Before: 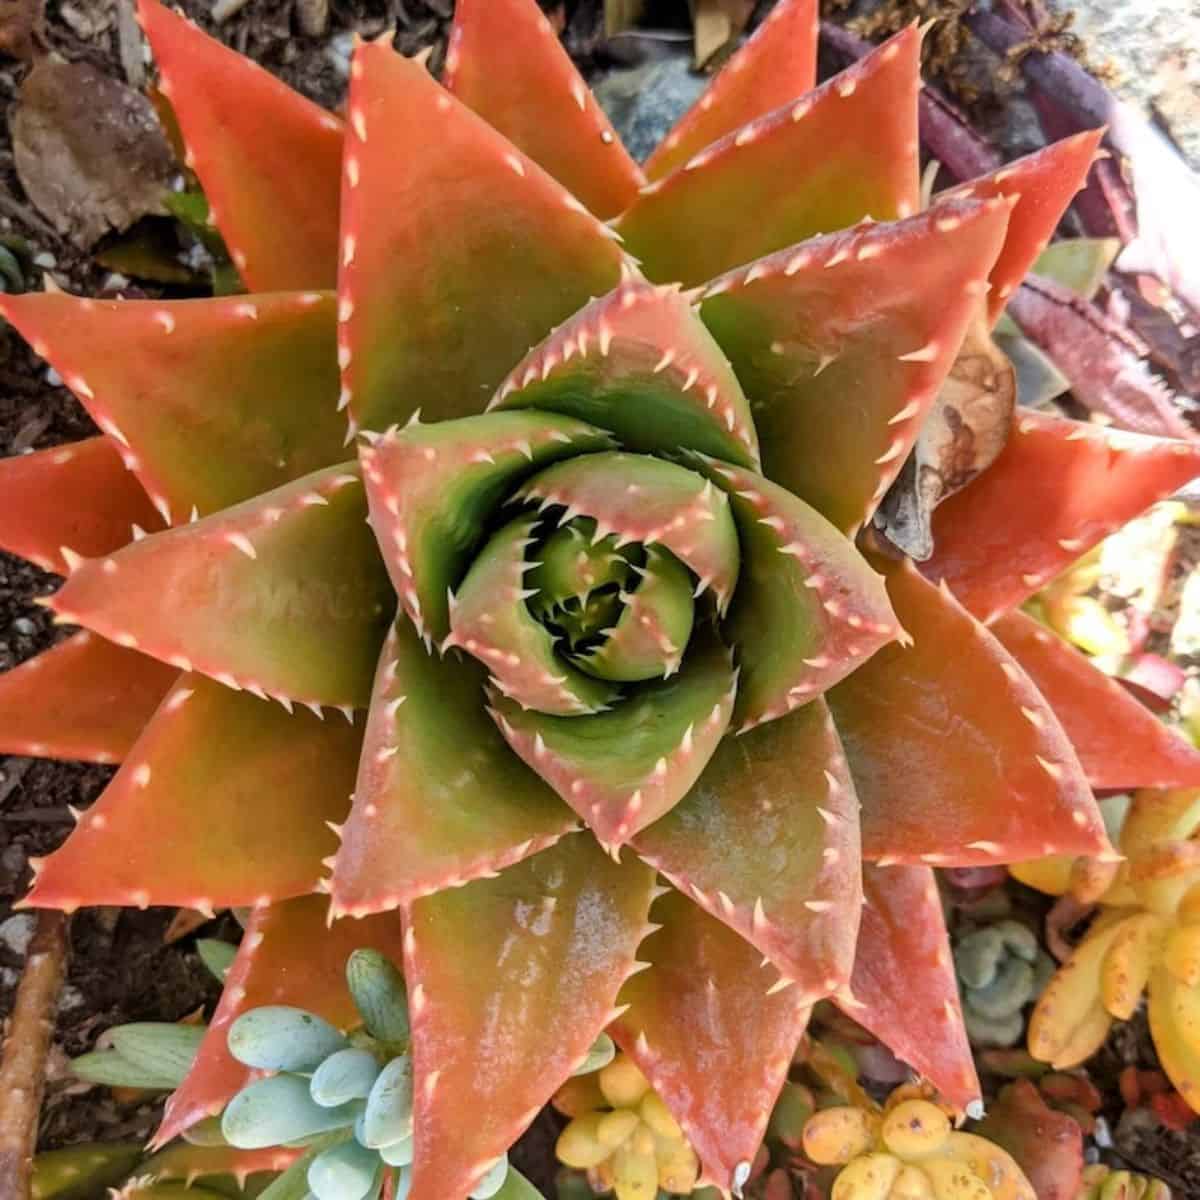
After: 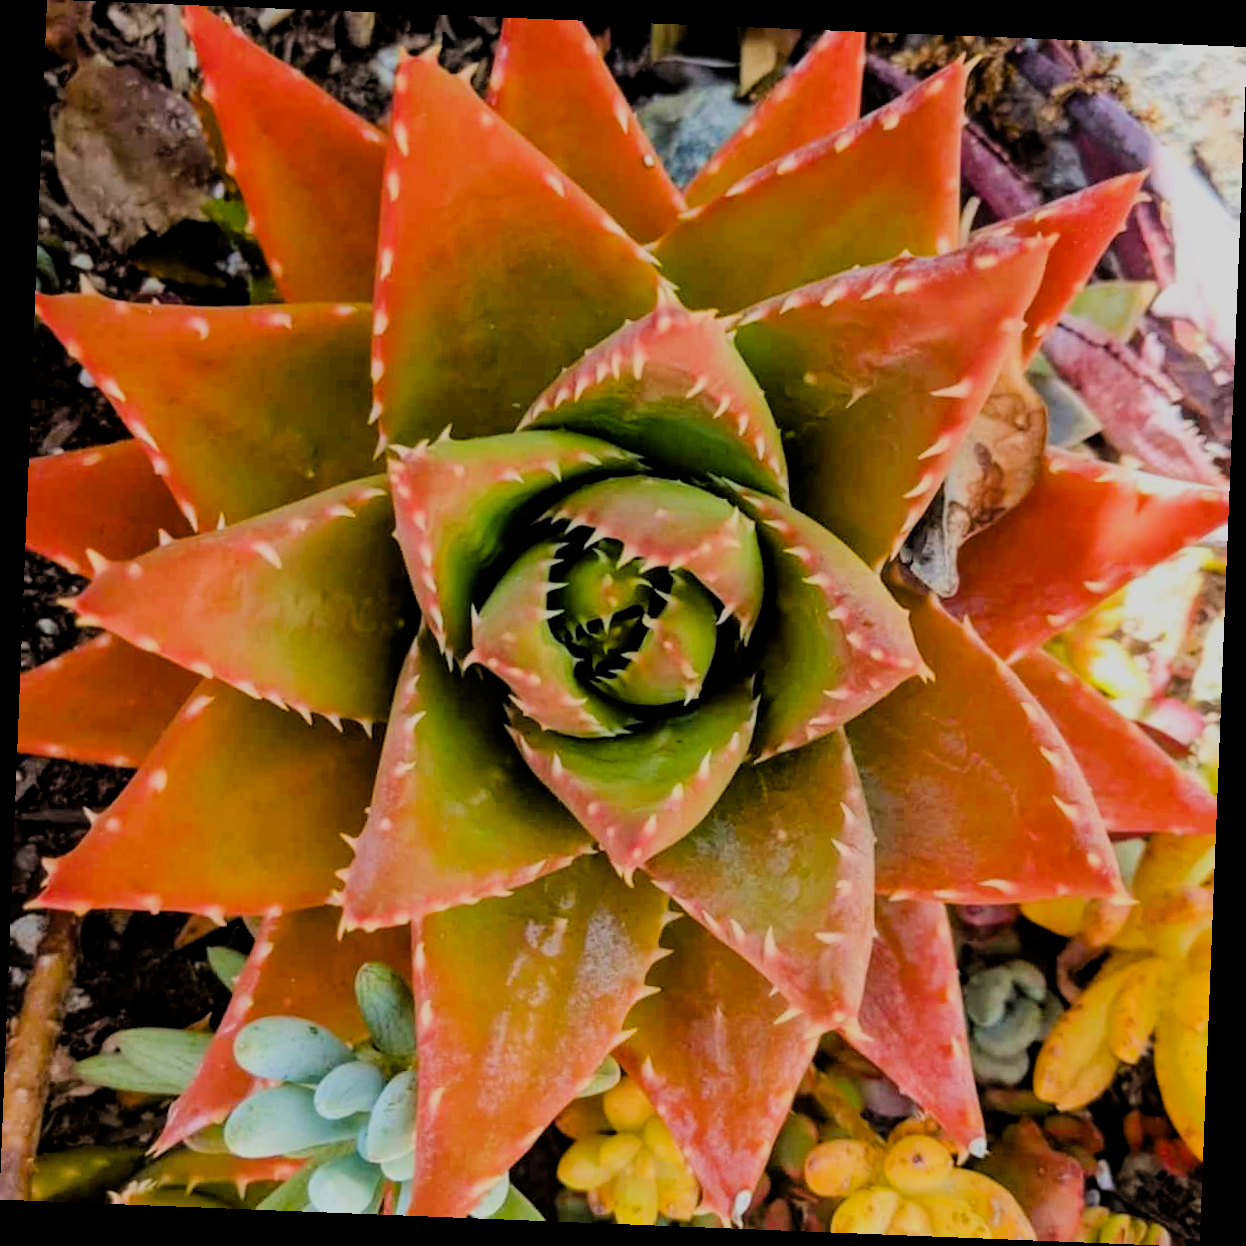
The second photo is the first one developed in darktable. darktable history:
filmic rgb: black relative exposure -4.14 EV, white relative exposure 5.1 EV, hardness 2.11, contrast 1.165
color balance rgb: perceptual saturation grading › global saturation 25%, global vibrance 20%
rotate and perspective: rotation 2.27°, automatic cropping off
